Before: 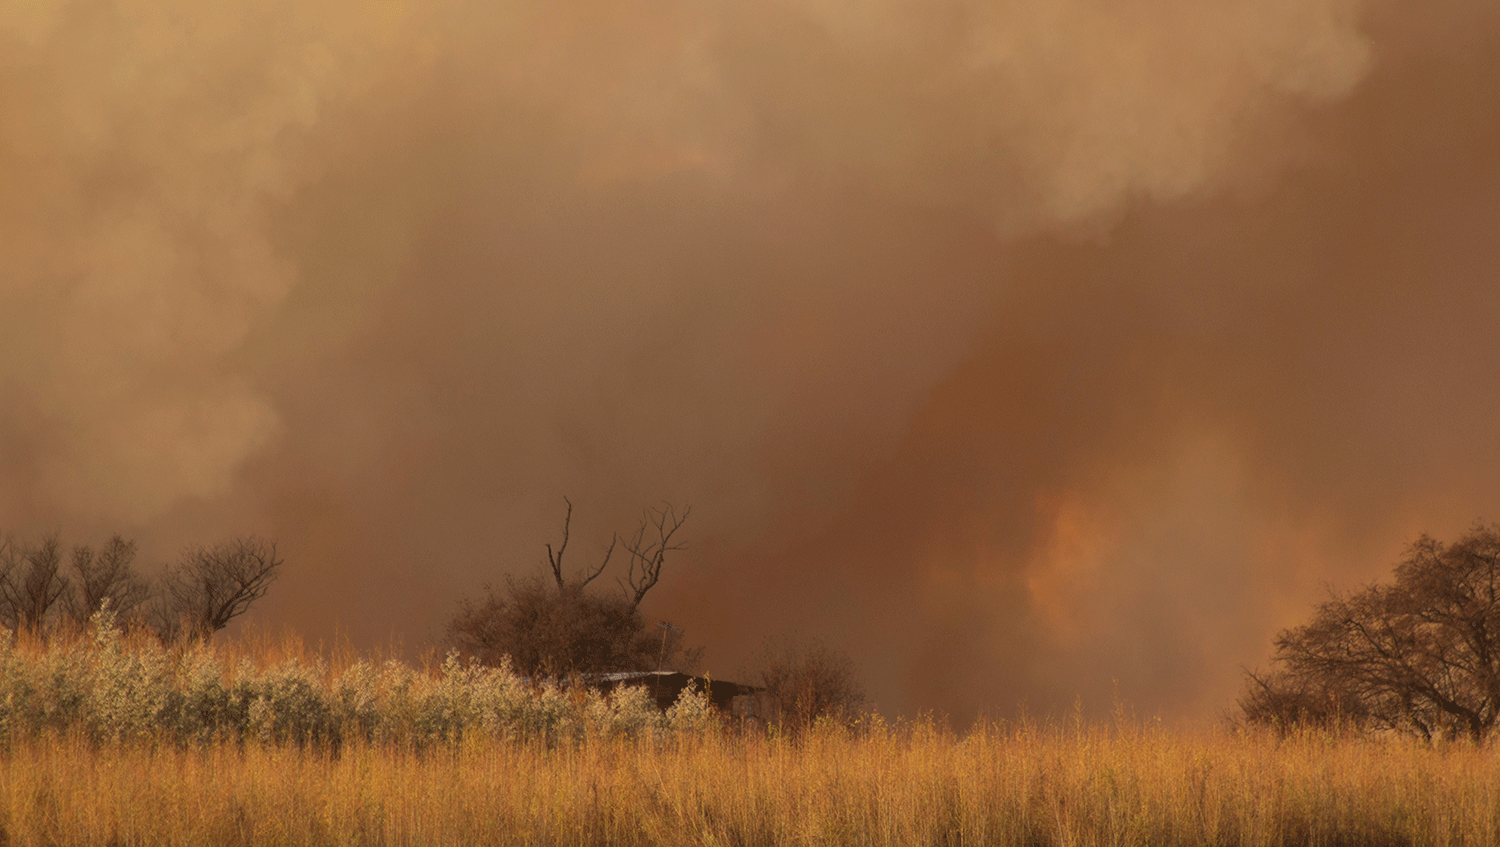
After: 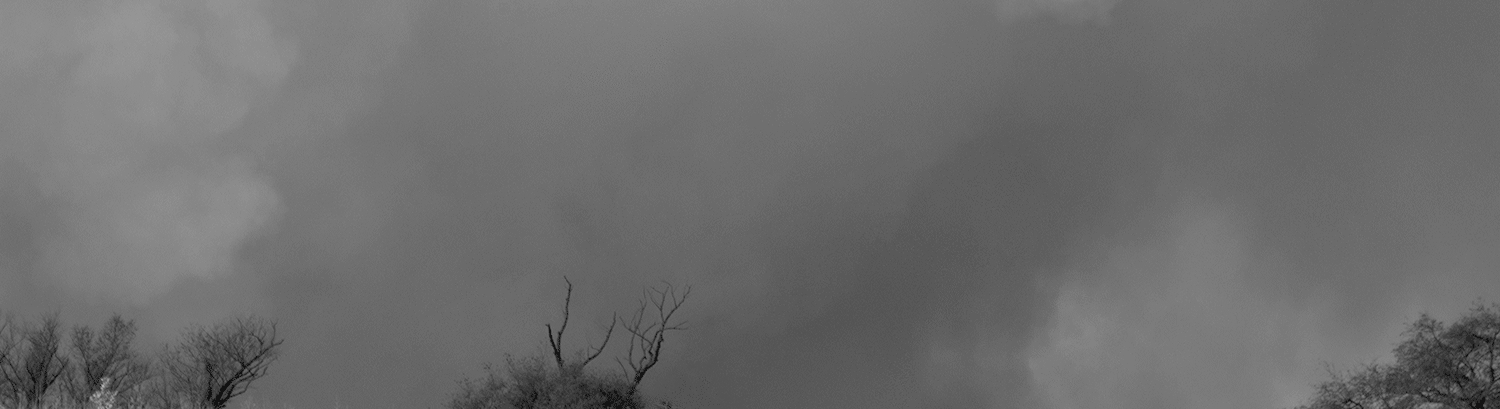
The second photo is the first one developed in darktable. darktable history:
monochrome: on, module defaults
rgb levels: preserve colors sum RGB, levels [[0.038, 0.433, 0.934], [0, 0.5, 1], [0, 0.5, 1]]
white balance: red 0.871, blue 1.249
local contrast: on, module defaults
crop and rotate: top 26.056%, bottom 25.543%
